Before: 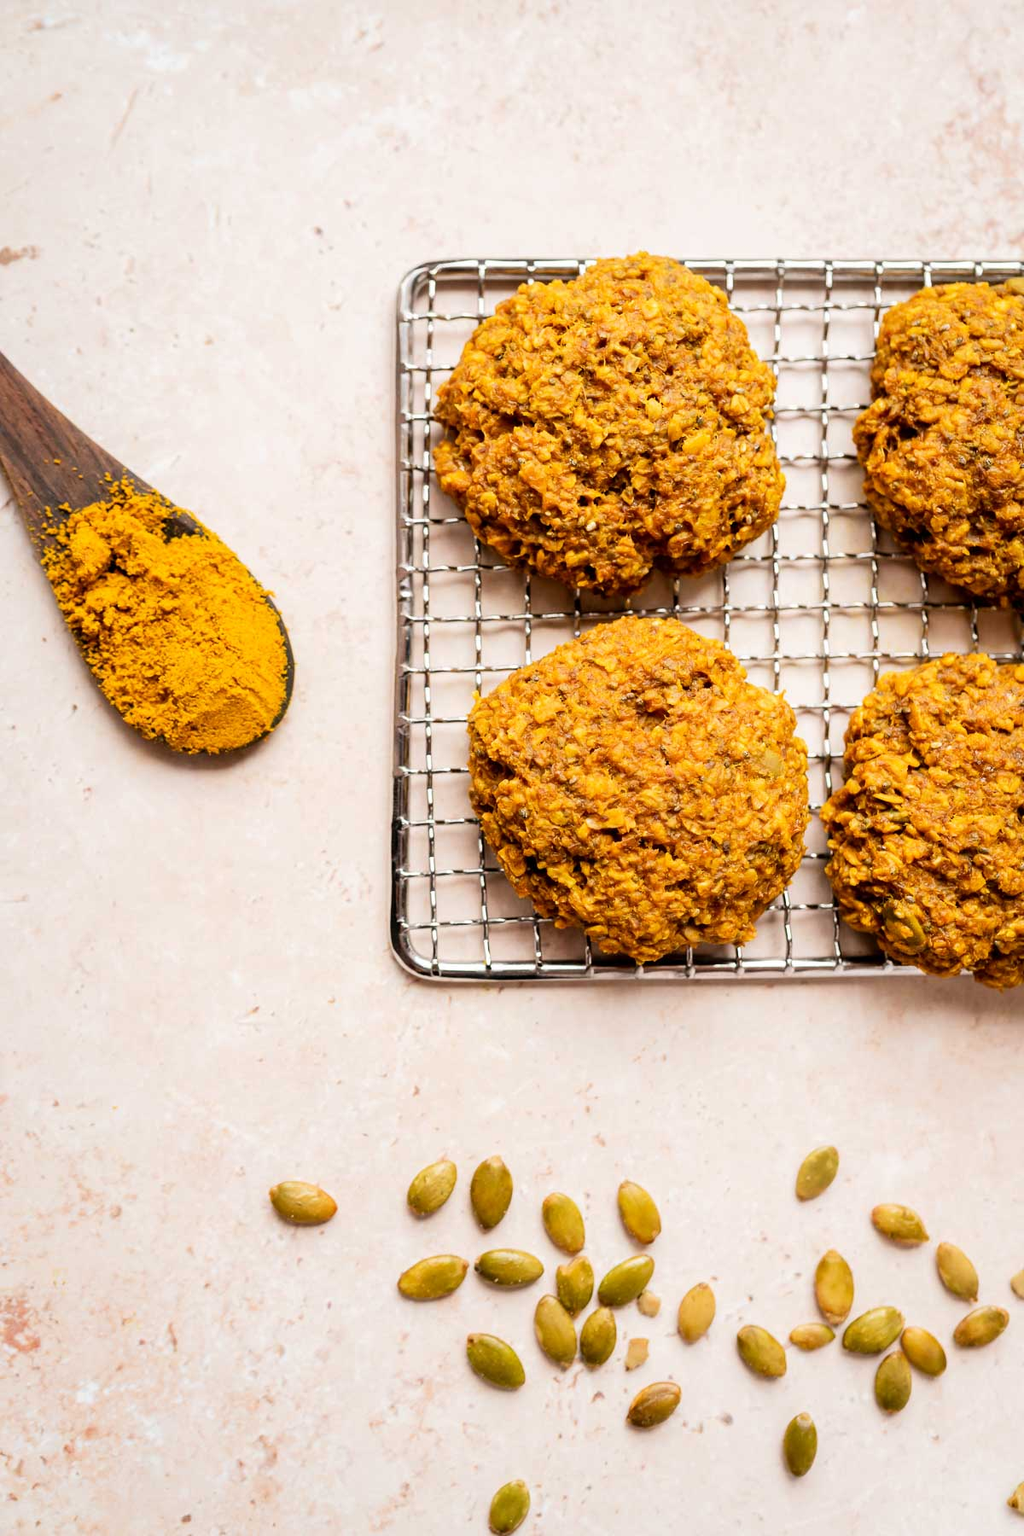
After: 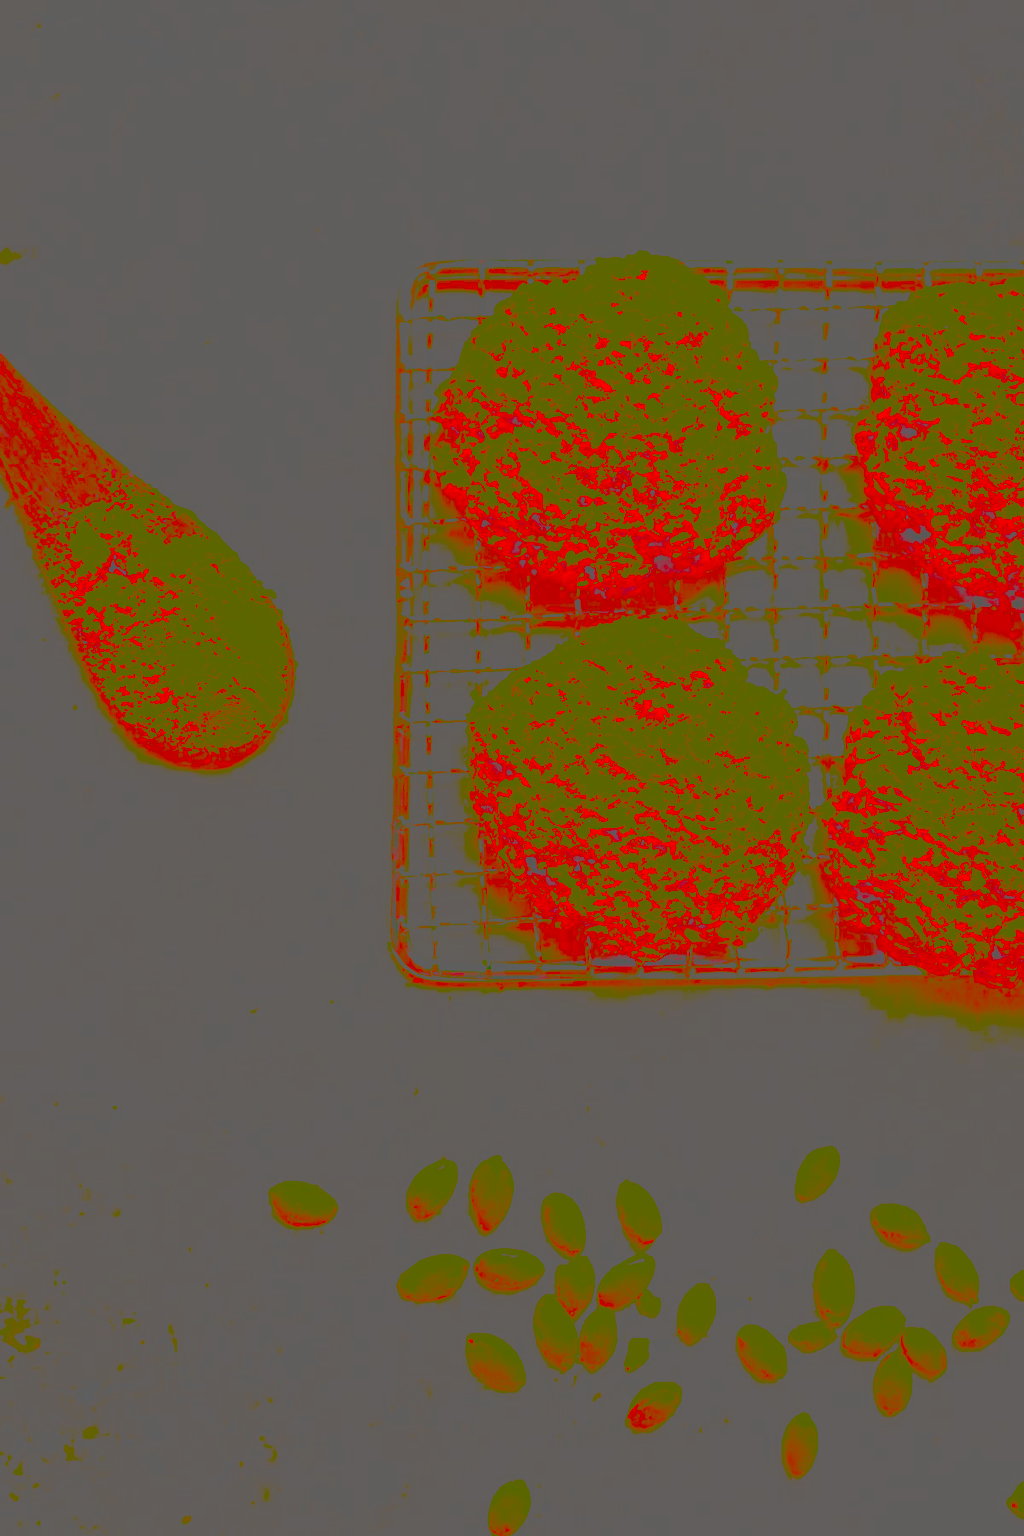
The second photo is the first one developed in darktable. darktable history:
exposure: black level correction 0, exposure 1.107 EV, compensate highlight preservation false
color balance rgb: linear chroma grading › shadows -30.284%, linear chroma grading › global chroma 34.931%, perceptual saturation grading › global saturation 61.624%, perceptual saturation grading › highlights 21.121%, perceptual saturation grading › shadows -50.189%, global vibrance 32.302%
contrast brightness saturation: contrast -0.98, brightness -0.18, saturation 0.737
base curve: curves: ch0 [(0, 0) (0.012, 0.01) (0.073, 0.168) (0.31, 0.711) (0.645, 0.957) (1, 1)], preserve colors none
